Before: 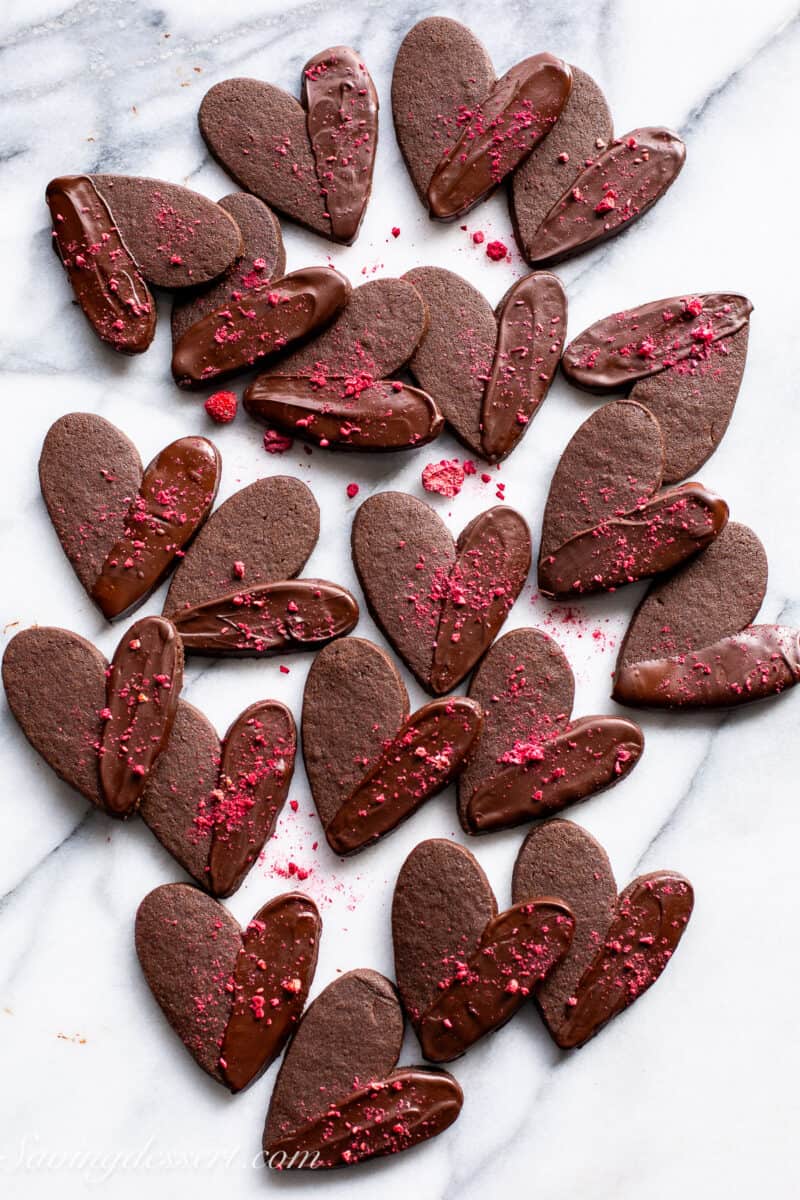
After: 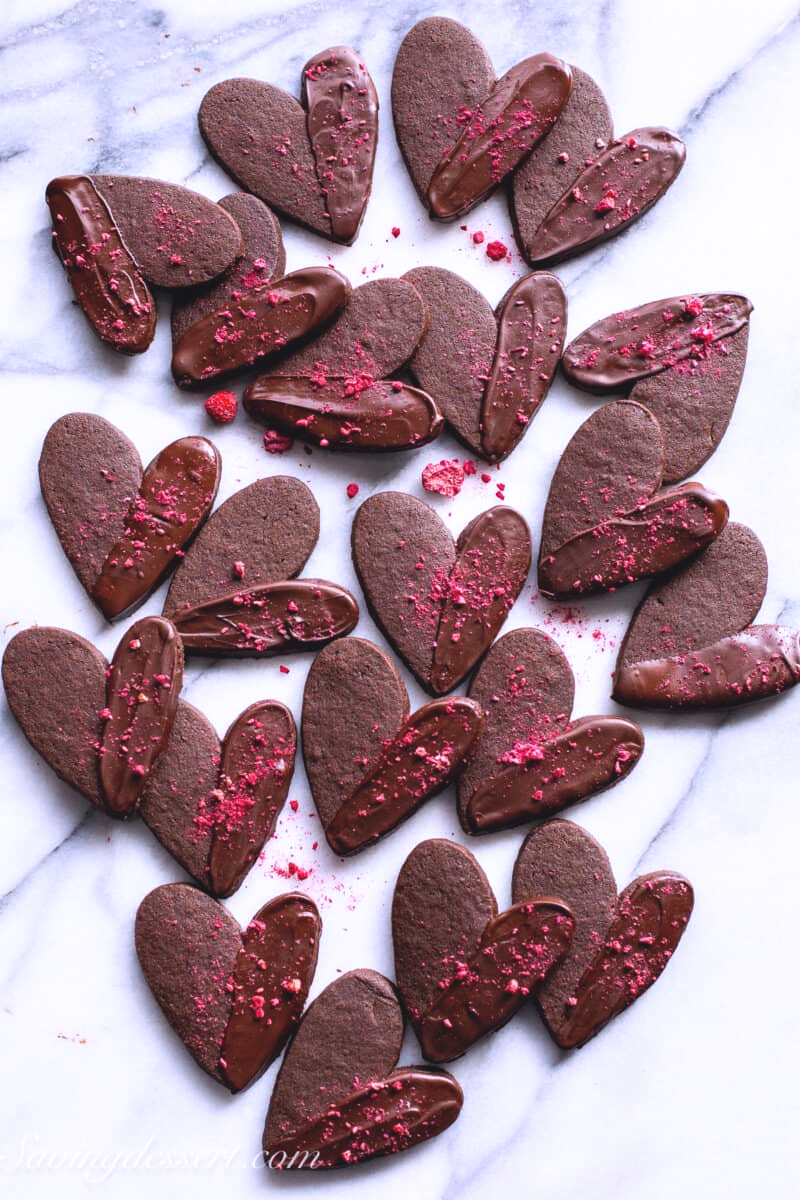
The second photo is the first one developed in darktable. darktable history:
color calibration: illuminant custom, x 0.363, y 0.385, temperature 4528.03 K
exposure: black level correction -0.008, exposure 0.067 EV, compensate highlight preservation false
